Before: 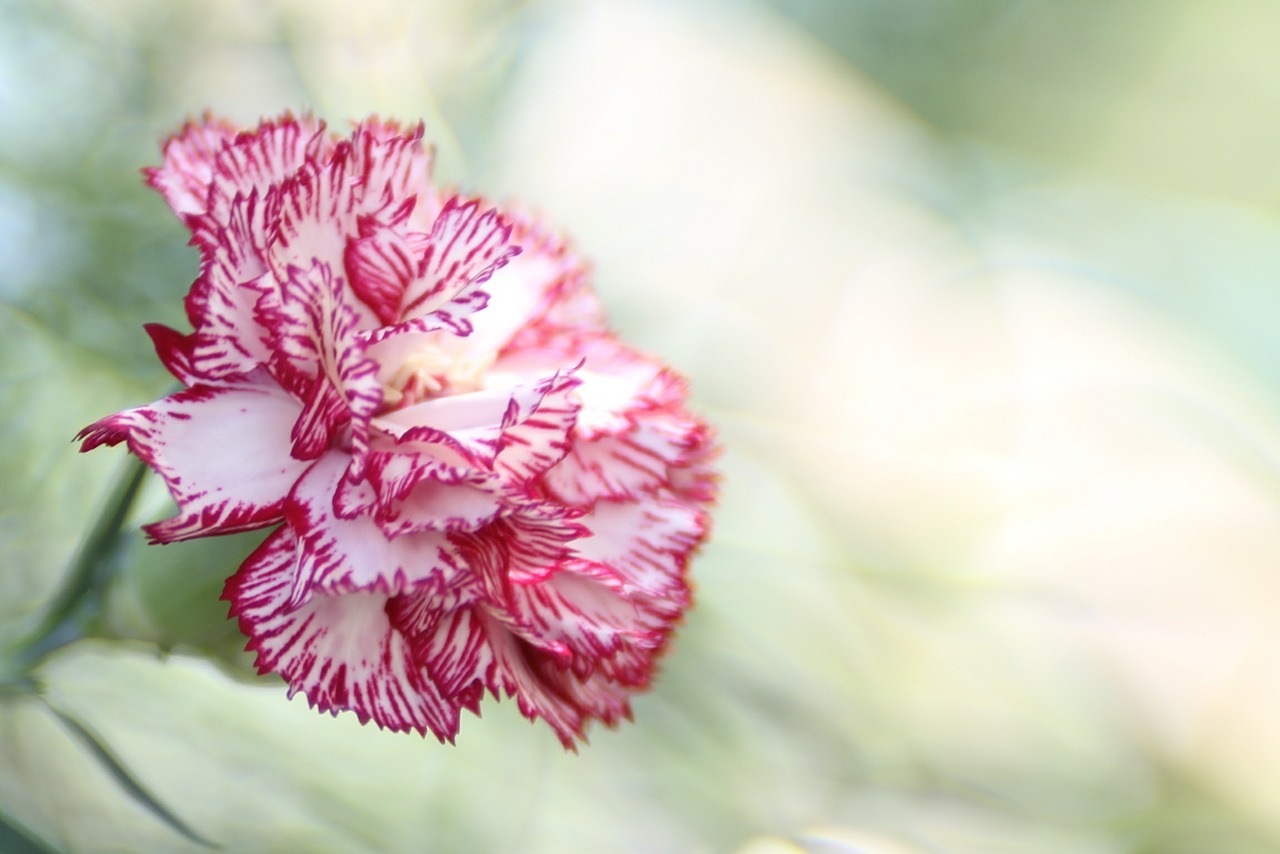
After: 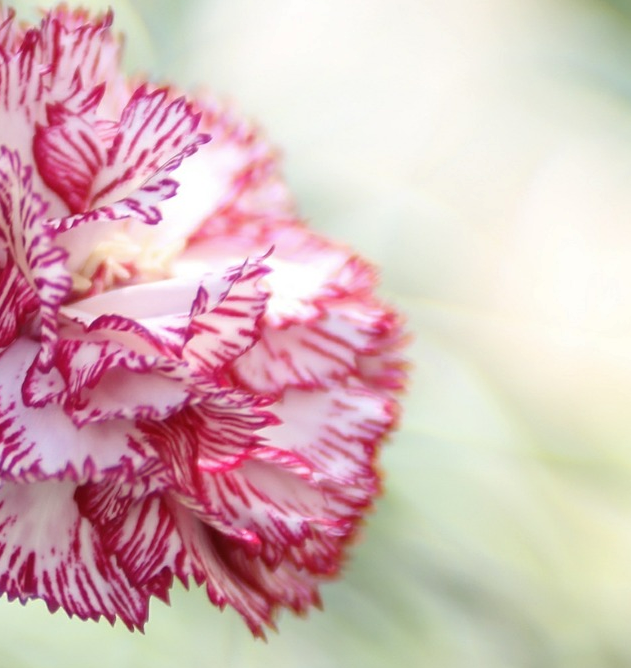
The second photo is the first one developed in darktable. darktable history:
shadows and highlights: radius 127.29, shadows 21.14, highlights -22.21, low approximation 0.01
crop and rotate: angle 0.023°, left 24.306%, top 13.154%, right 26.301%, bottom 8.488%
